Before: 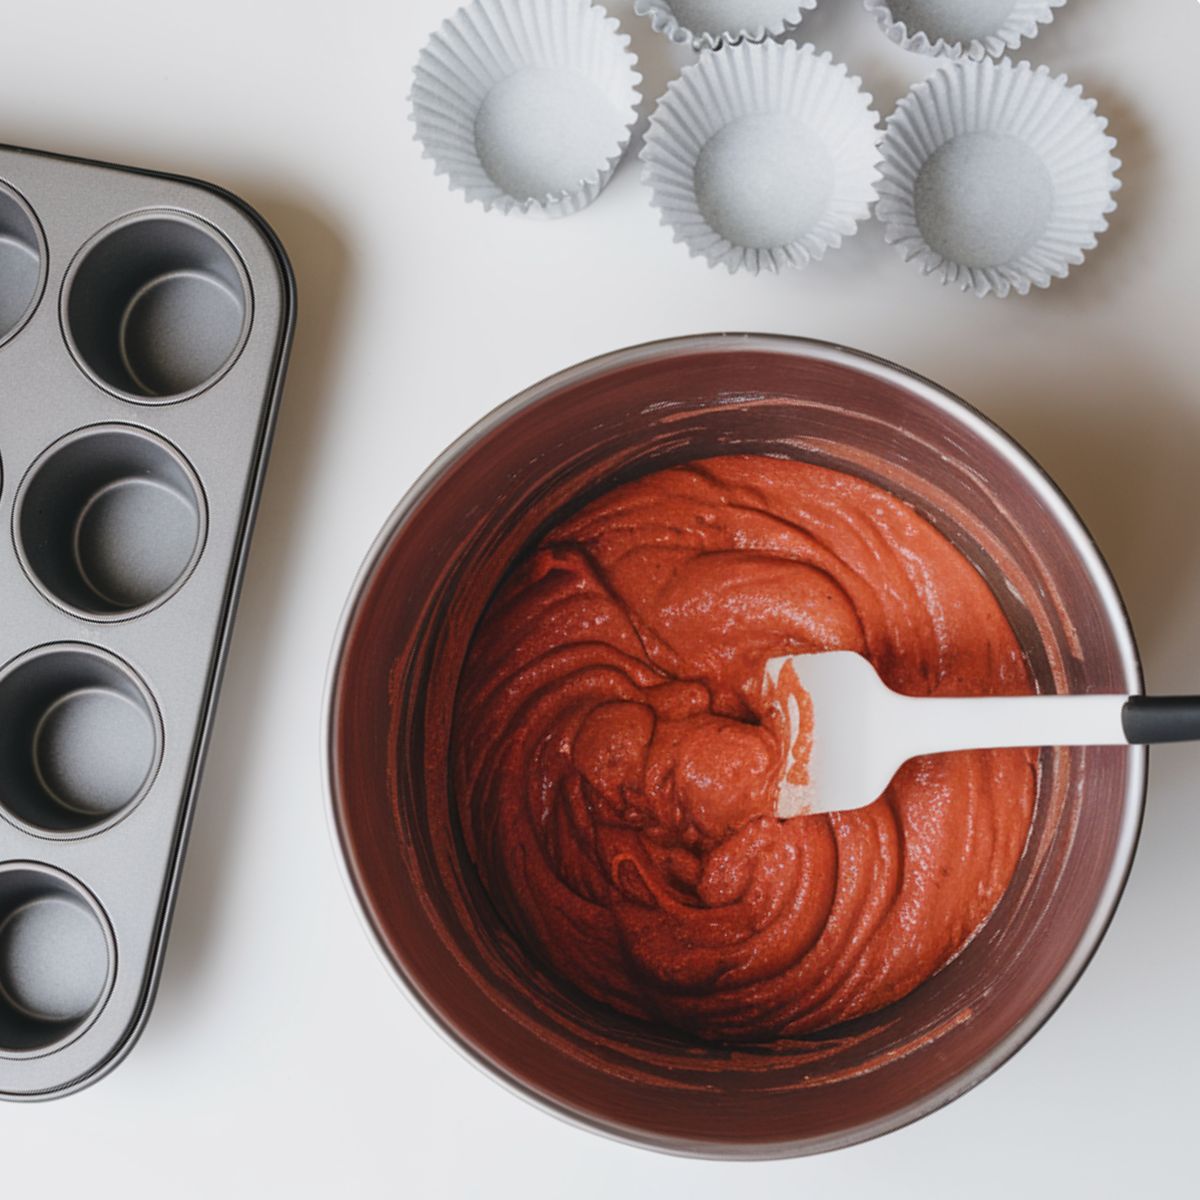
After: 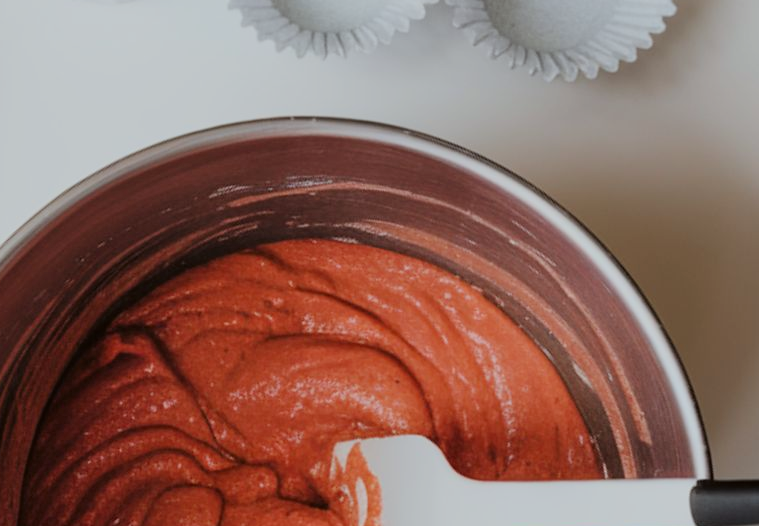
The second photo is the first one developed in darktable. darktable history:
filmic rgb: black relative exposure -7.65 EV, white relative exposure 4.56 EV, hardness 3.61, color science v6 (2022)
crop: left 36.064%, top 18.022%, right 0.685%, bottom 38.14%
color correction: highlights a* -2.89, highlights b* -2.2, shadows a* 2.07, shadows b* 2.83
